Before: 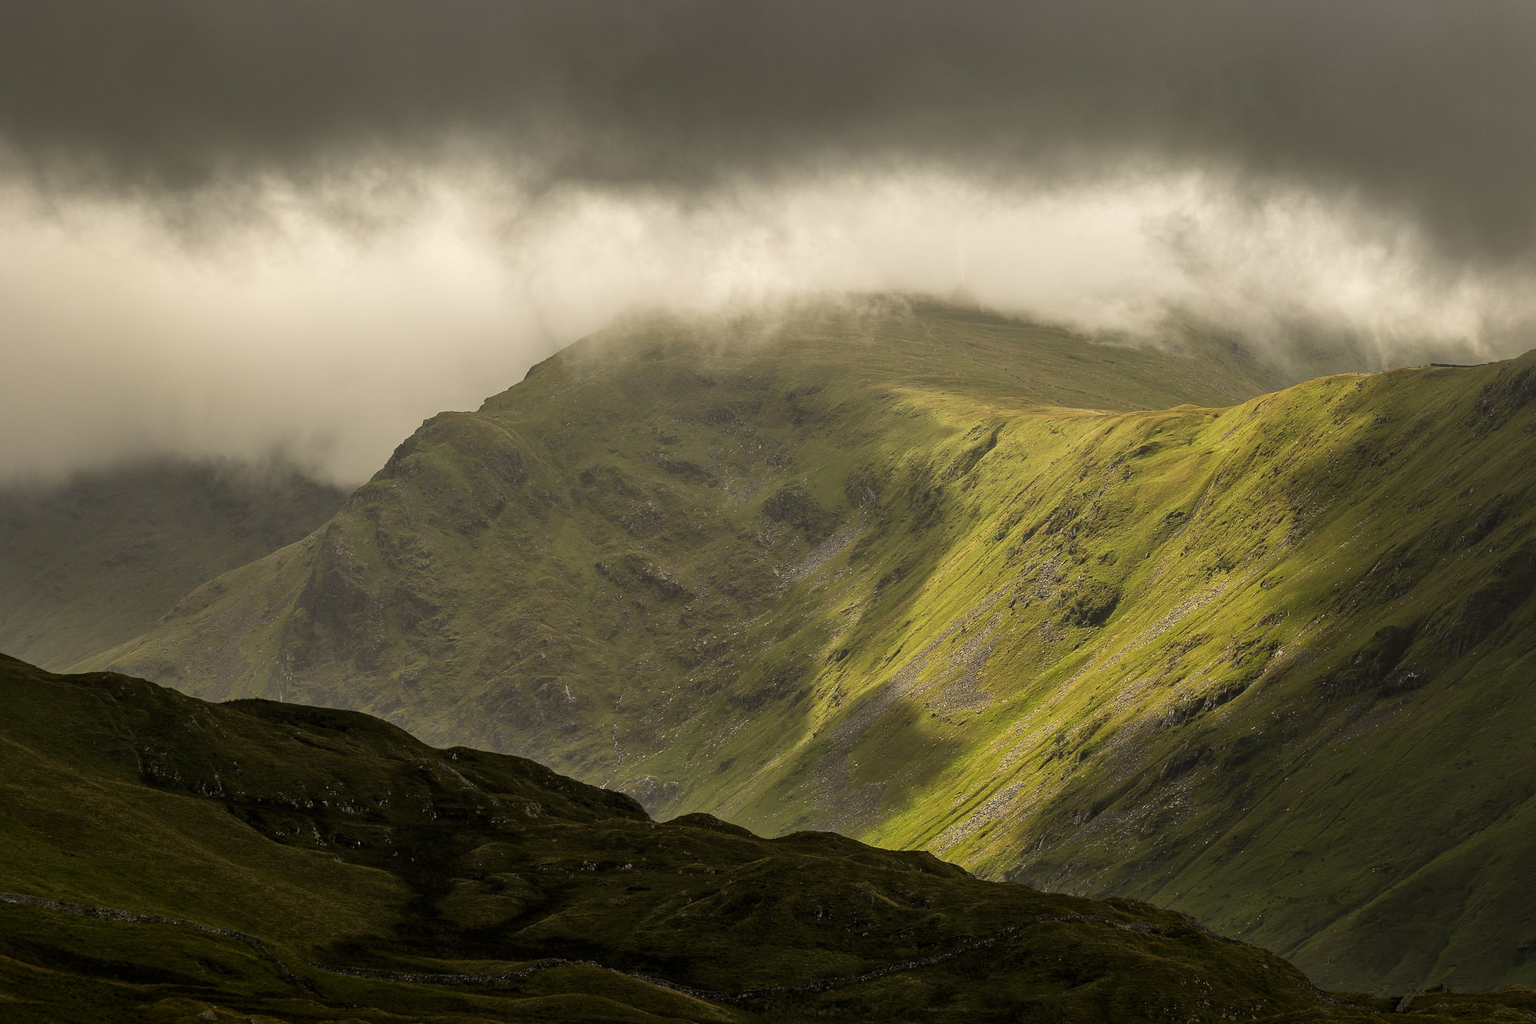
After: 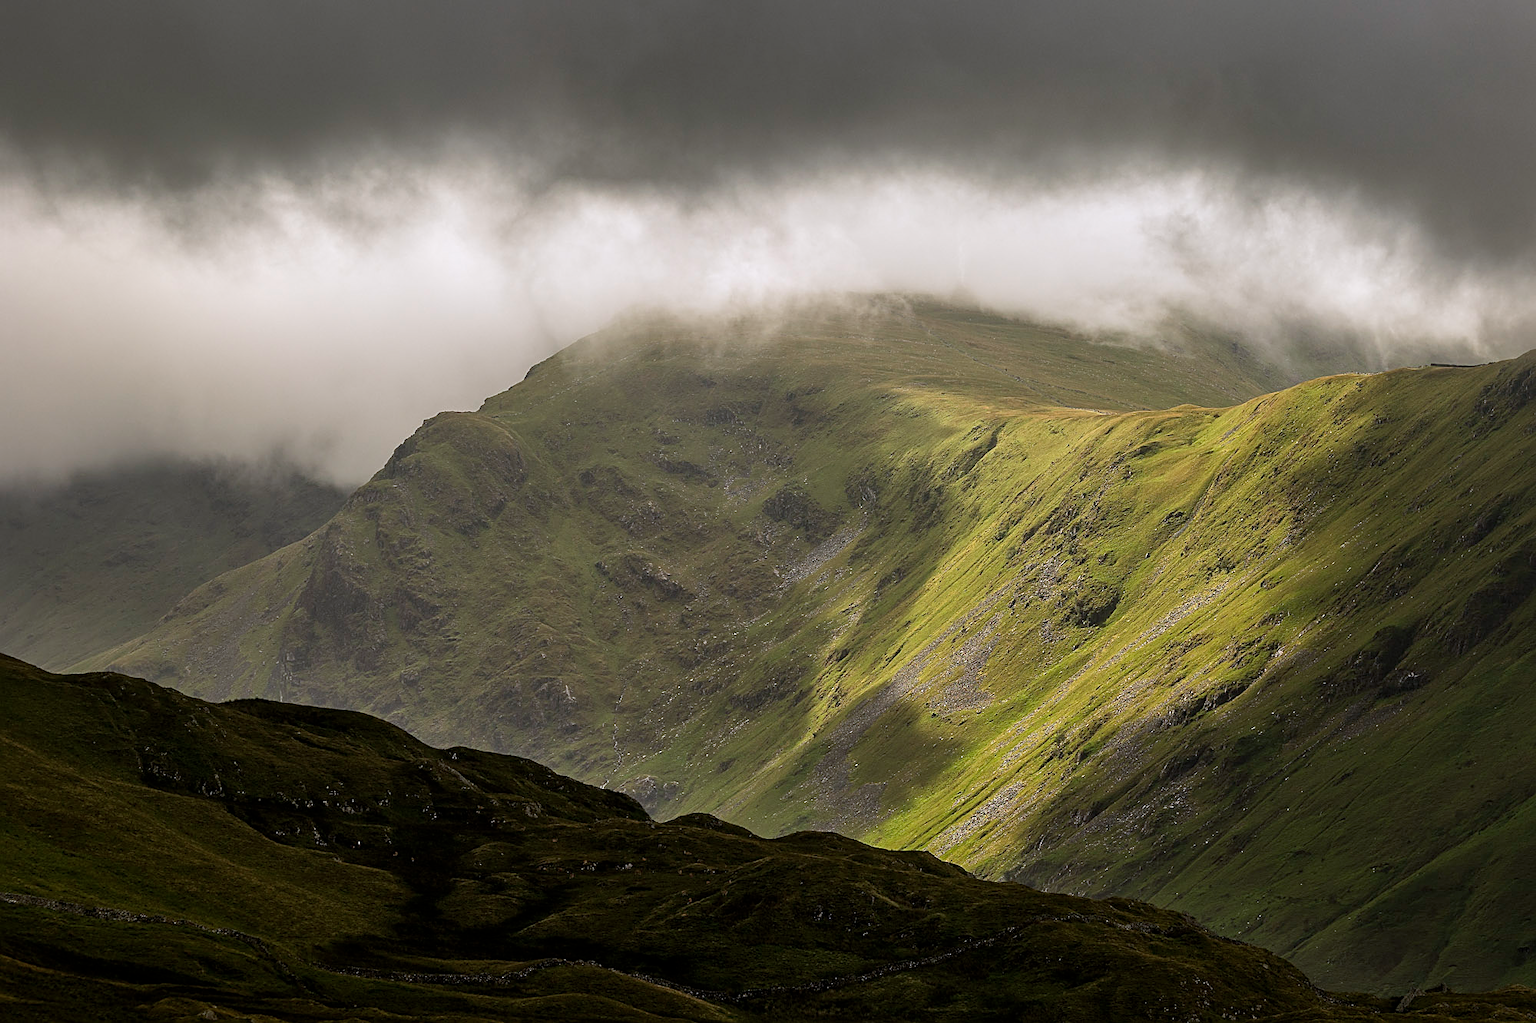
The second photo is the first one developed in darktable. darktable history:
exposure: compensate exposure bias true, compensate highlight preservation false
sharpen: on, module defaults
color calibration: illuminant as shot in camera, x 0.37, y 0.382, temperature 4318.6 K
